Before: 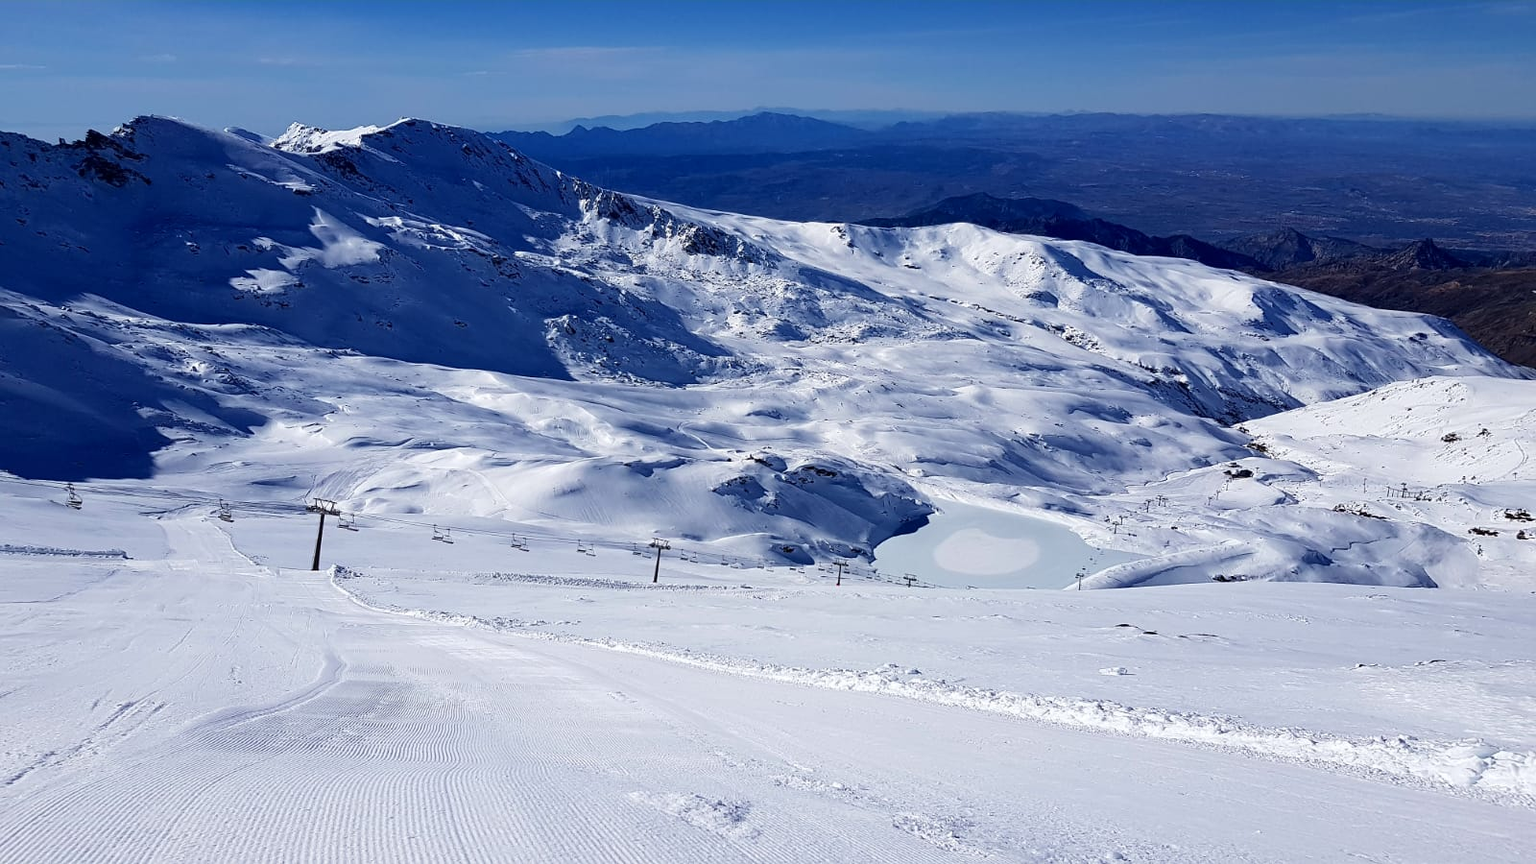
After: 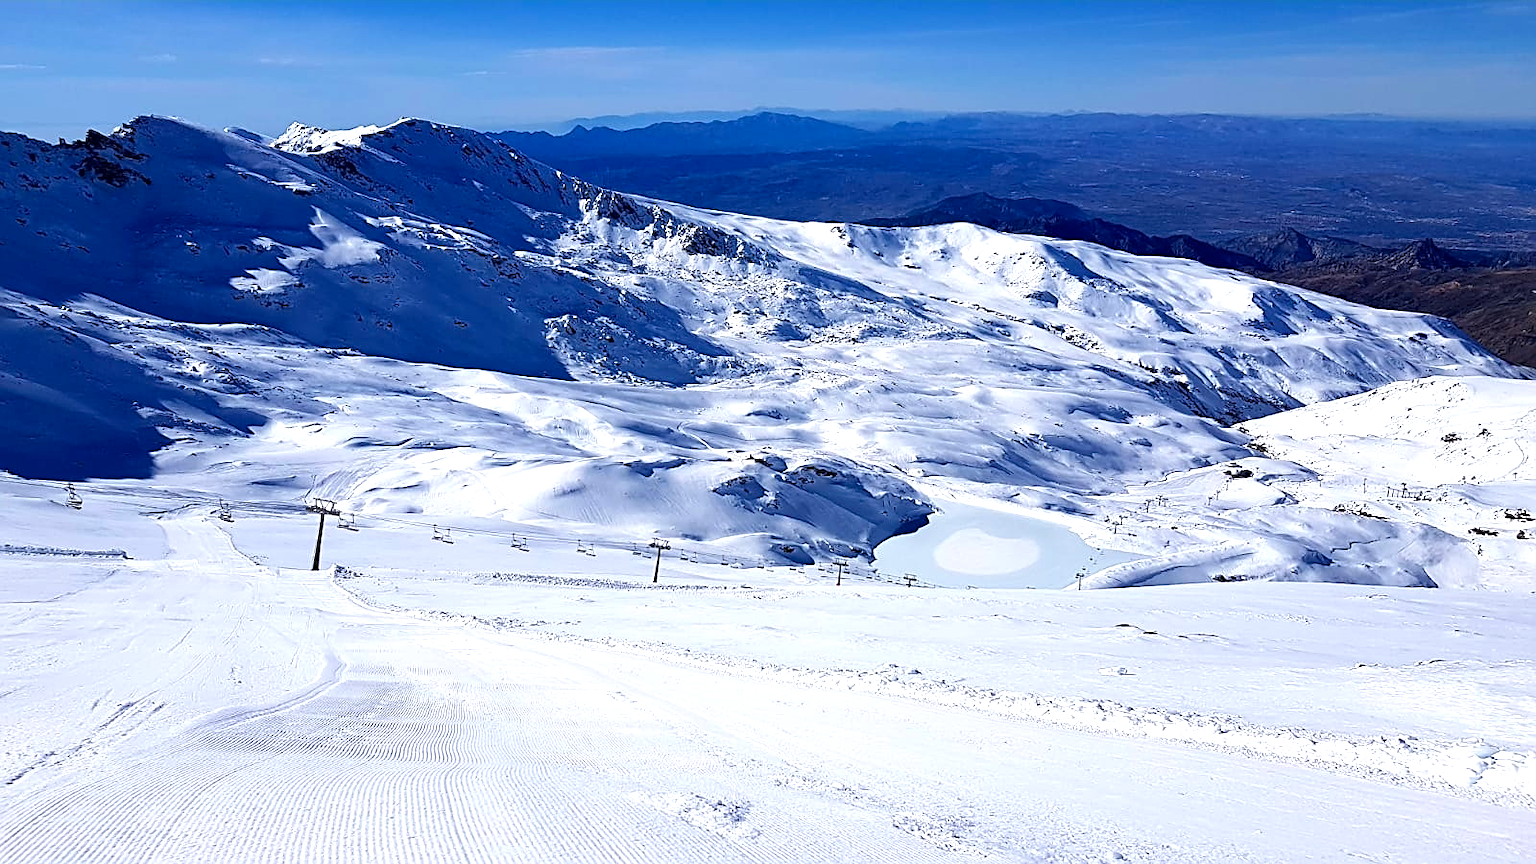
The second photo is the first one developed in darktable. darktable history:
exposure: exposure 0.564 EV, compensate highlight preservation false
sharpen: on, module defaults
color balance rgb: perceptual saturation grading › global saturation 10%, global vibrance 10%
